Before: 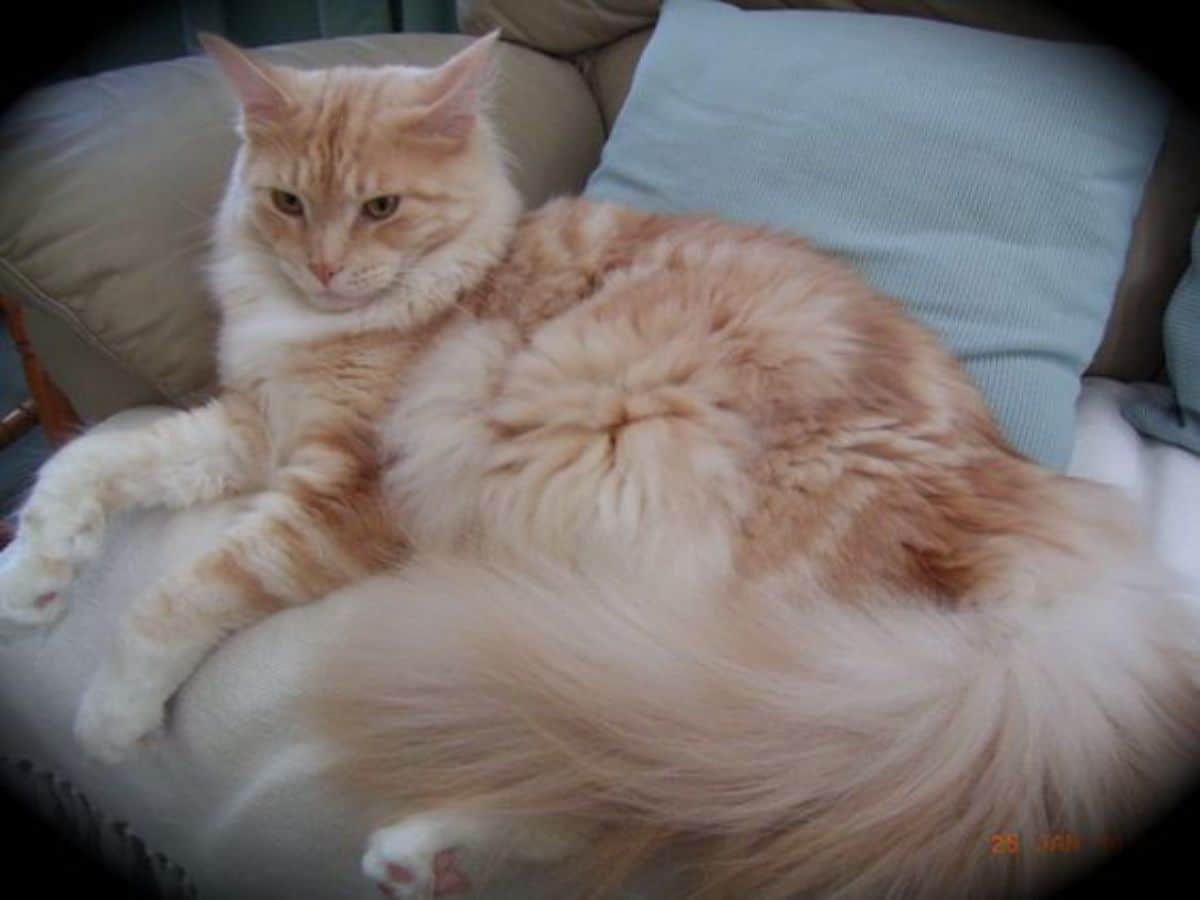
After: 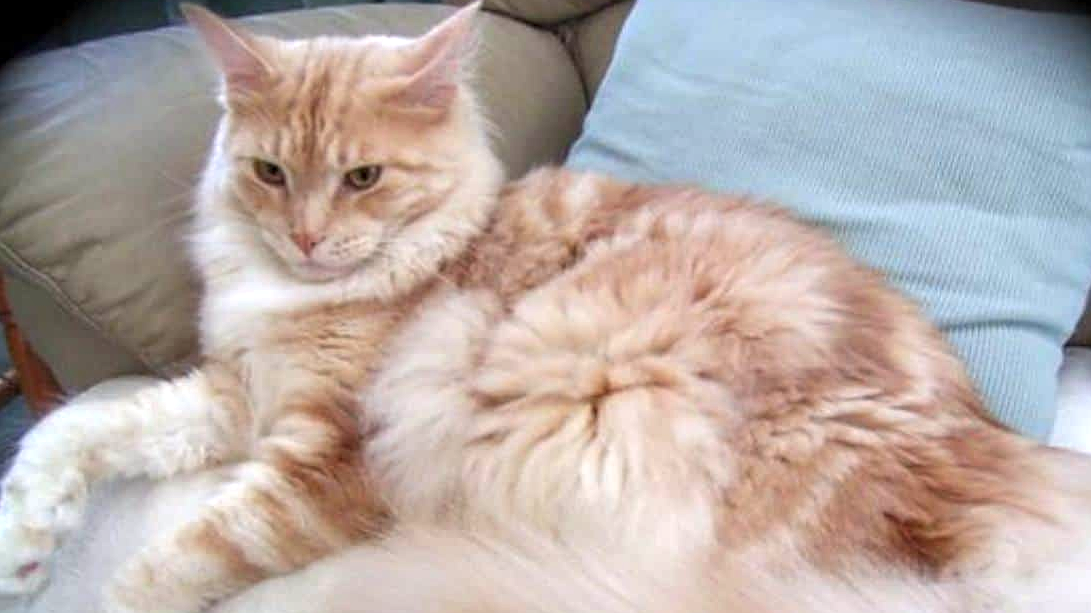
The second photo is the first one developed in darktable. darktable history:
crop: left 1.518%, top 3.374%, right 7.565%, bottom 28.463%
local contrast: on, module defaults
sharpen: amount 0.214
exposure: black level correction 0, exposure 1 EV, compensate exposure bias true, compensate highlight preservation false
